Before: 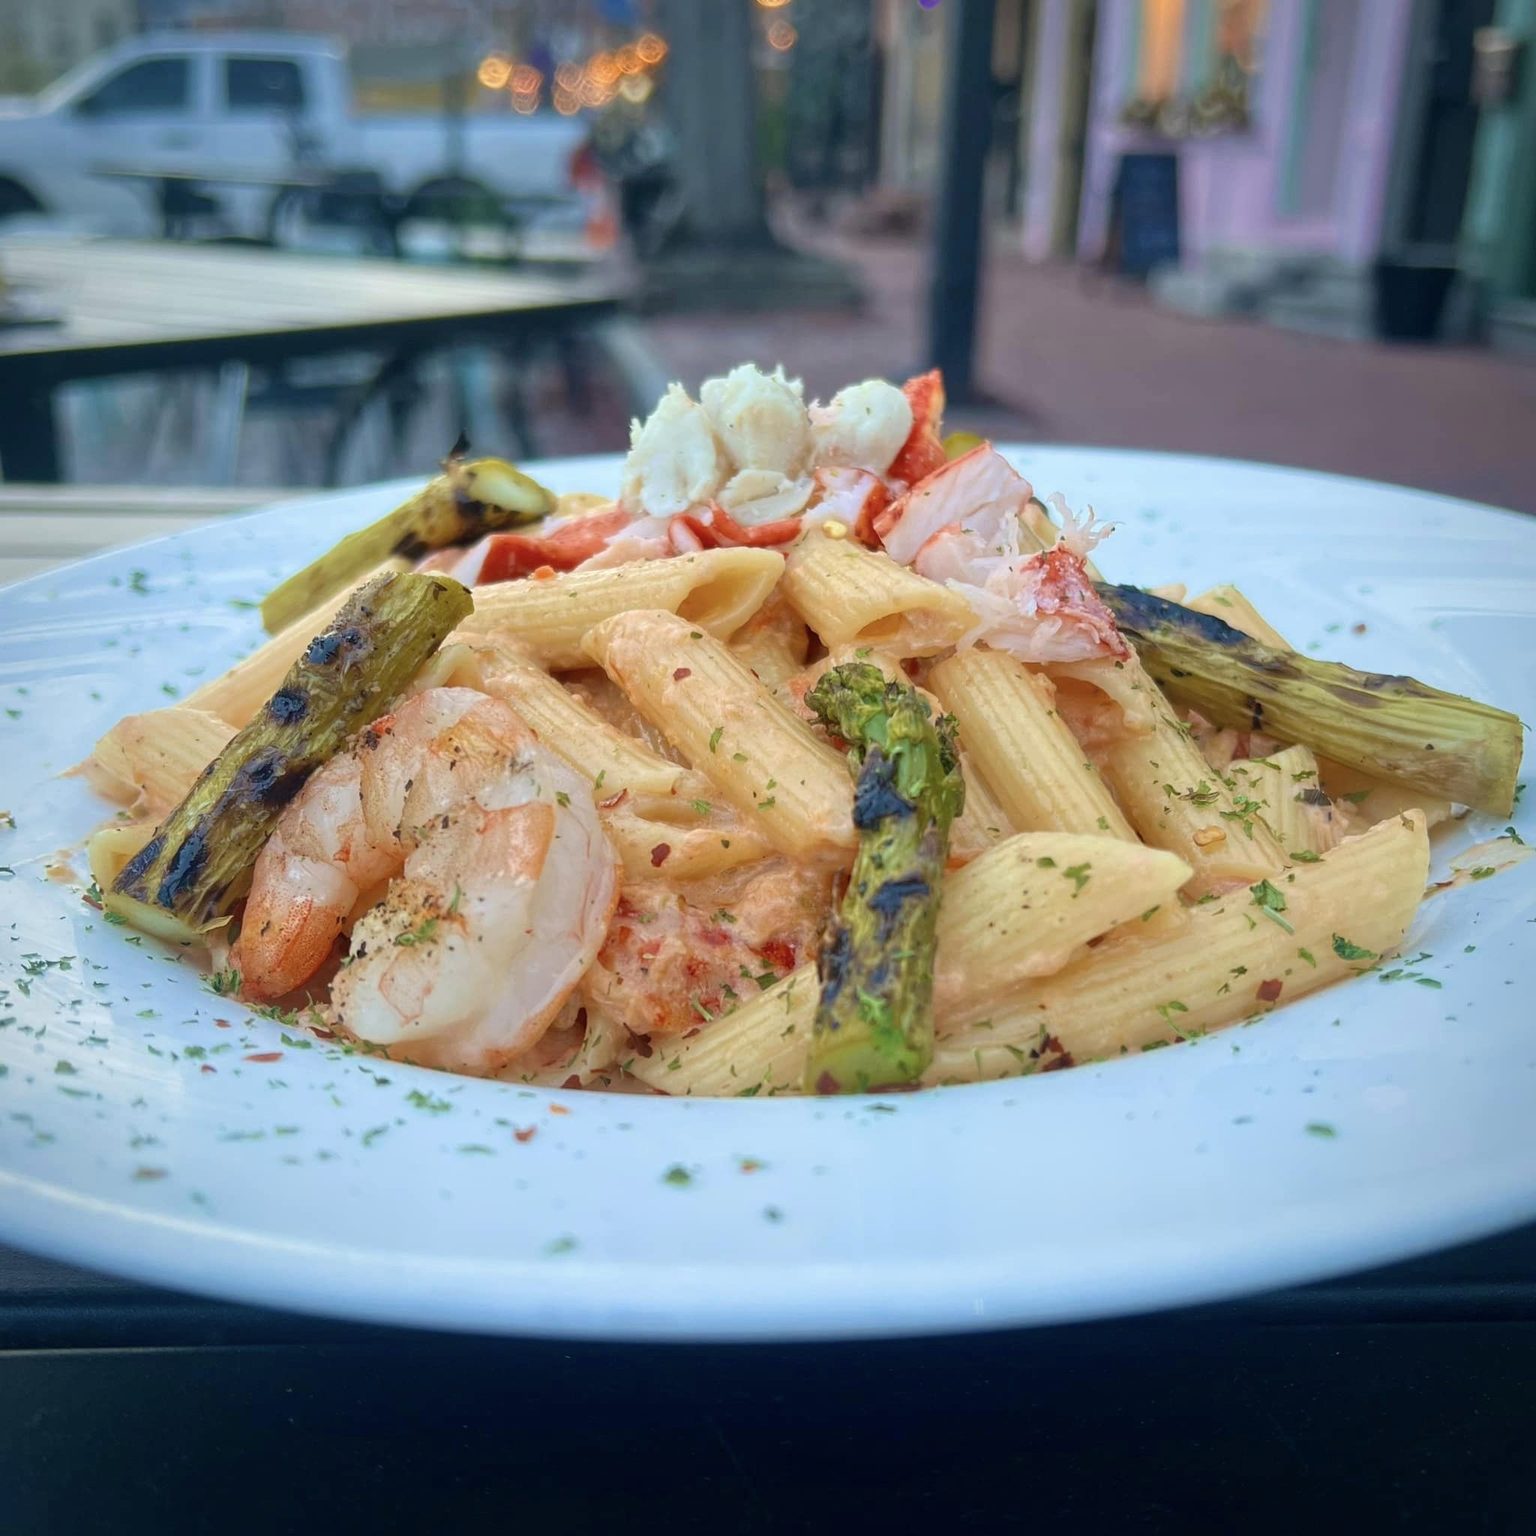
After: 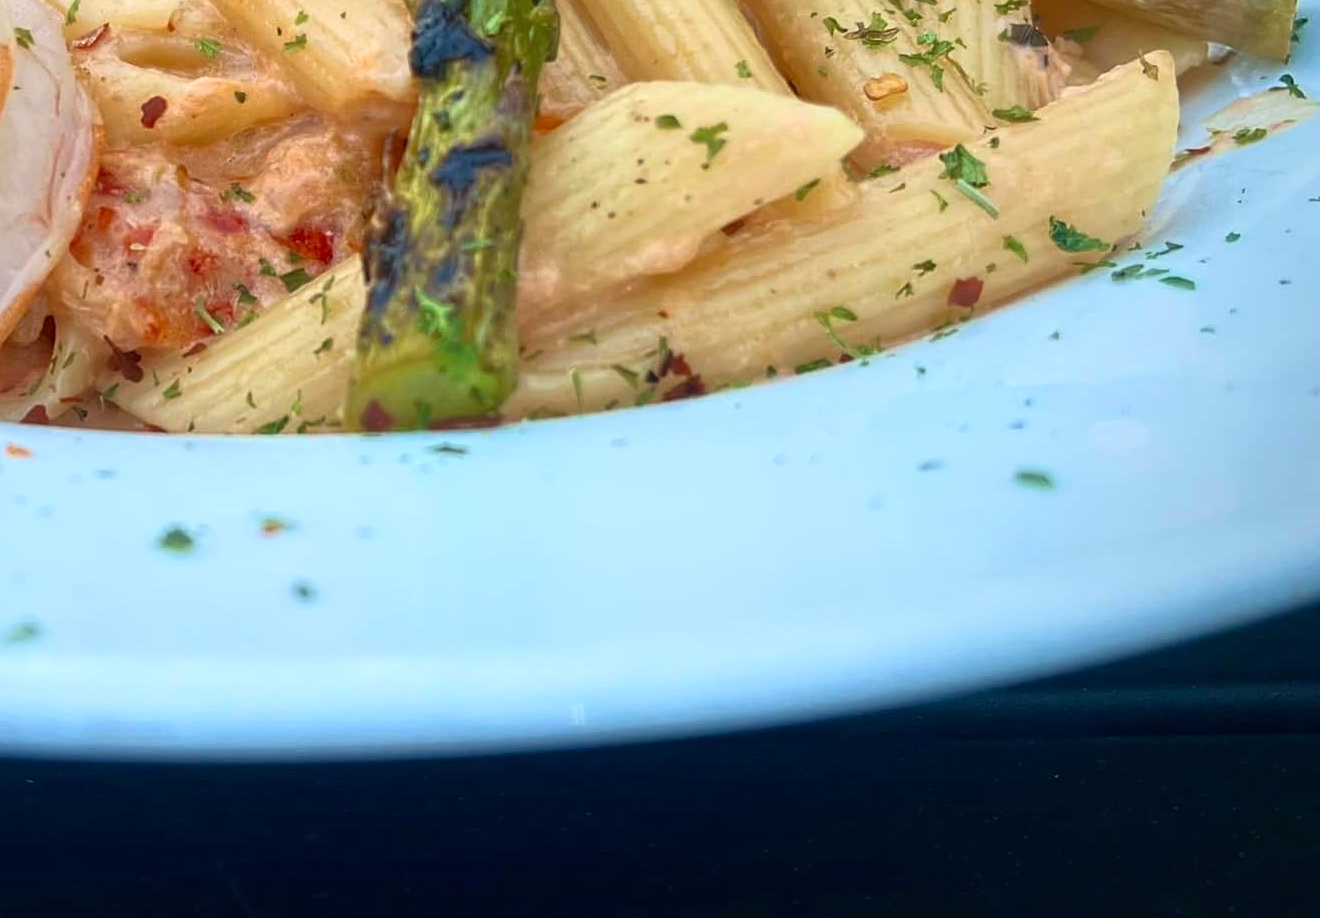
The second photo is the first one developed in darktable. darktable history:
sharpen: amount 0.2
crop and rotate: left 35.509%, top 50.238%, bottom 4.934%
base curve: curves: ch0 [(0, 0) (0.257, 0.25) (0.482, 0.586) (0.757, 0.871) (1, 1)]
